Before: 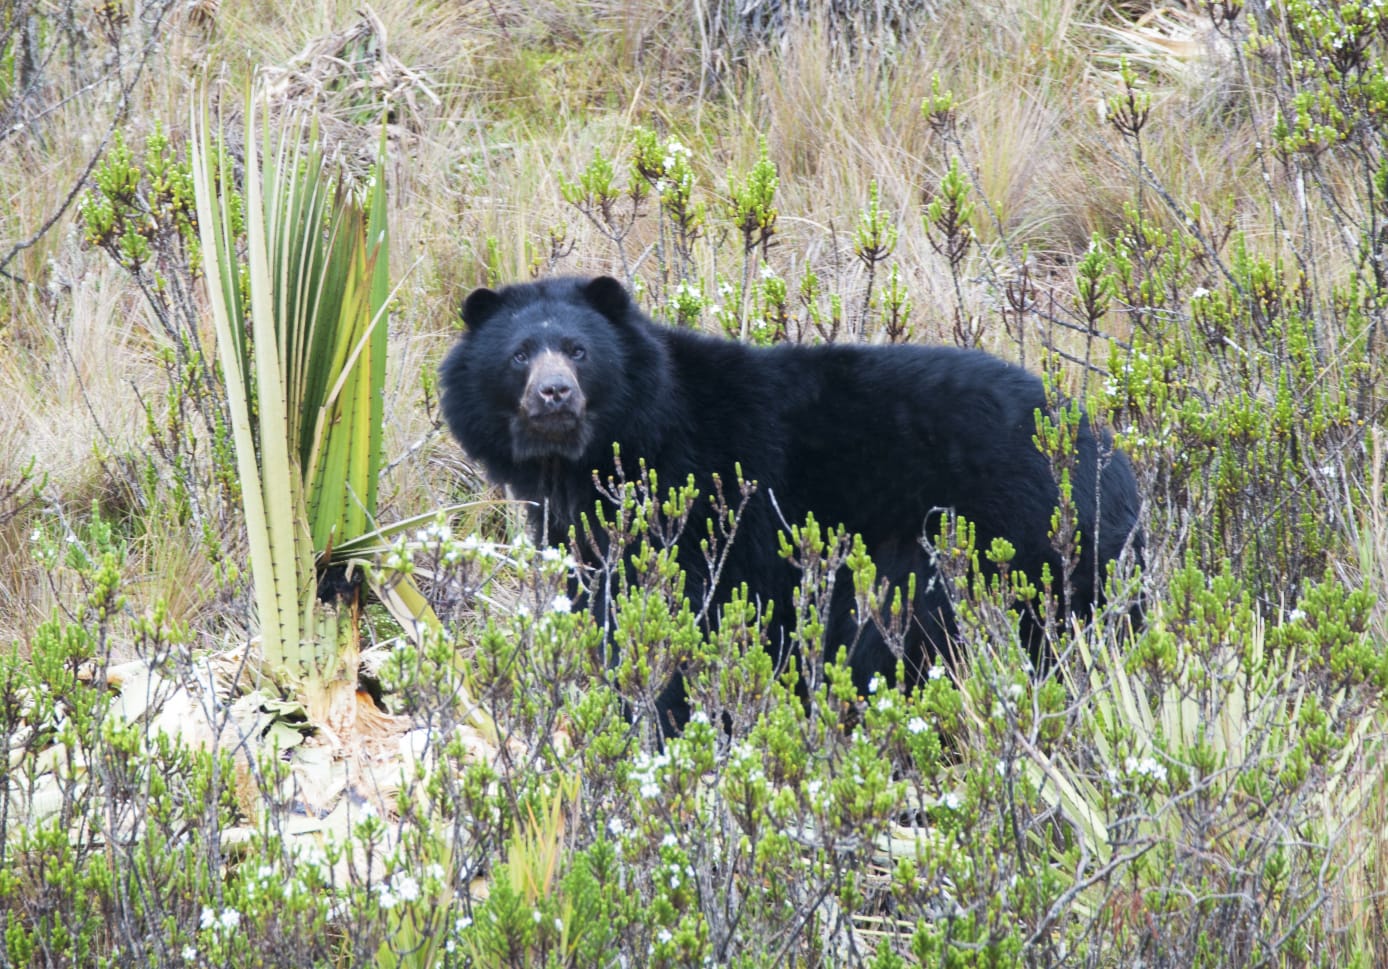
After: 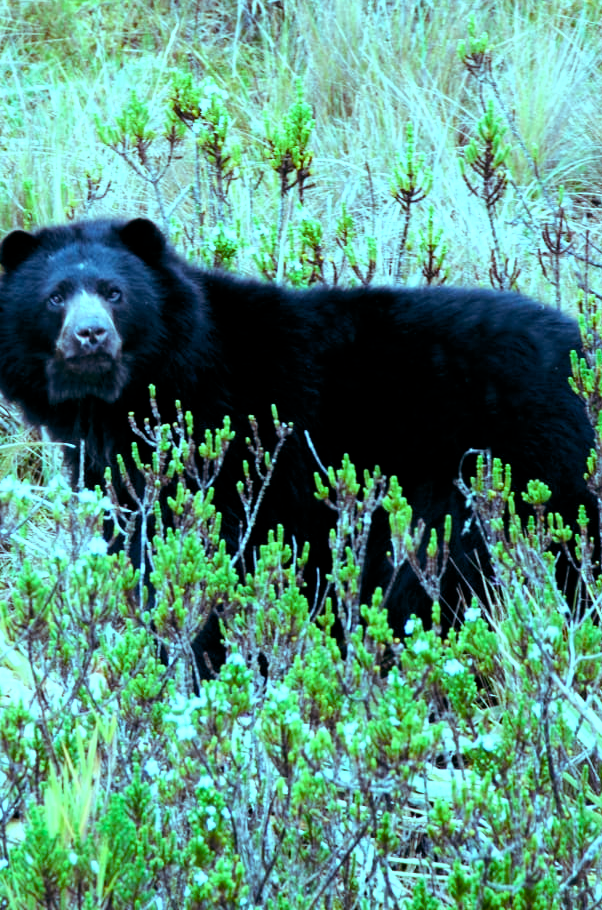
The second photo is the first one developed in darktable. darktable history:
crop: left 33.452%, top 6.025%, right 23.155%
tone equalizer: -8 EV -1.08 EV, -7 EV -1.01 EV, -6 EV -0.867 EV, -5 EV -0.578 EV, -3 EV 0.578 EV, -2 EV 0.867 EV, -1 EV 1.01 EV, +0 EV 1.08 EV, edges refinement/feathering 500, mask exposure compensation -1.57 EV, preserve details no
color balance rgb: shadows lift › luminance -7.7%, shadows lift › chroma 2.13%, shadows lift › hue 165.27°, power › luminance -7.77%, power › chroma 1.34%, power › hue 330.55°, highlights gain › luminance -33.33%, highlights gain › chroma 5.68%, highlights gain › hue 217.2°, global offset › luminance -0.33%, global offset › chroma 0.11%, global offset › hue 165.27°, perceptual saturation grading › global saturation 27.72%, perceptual saturation grading › highlights -25%, perceptual saturation grading › mid-tones 25%, perceptual saturation grading › shadows 50%
